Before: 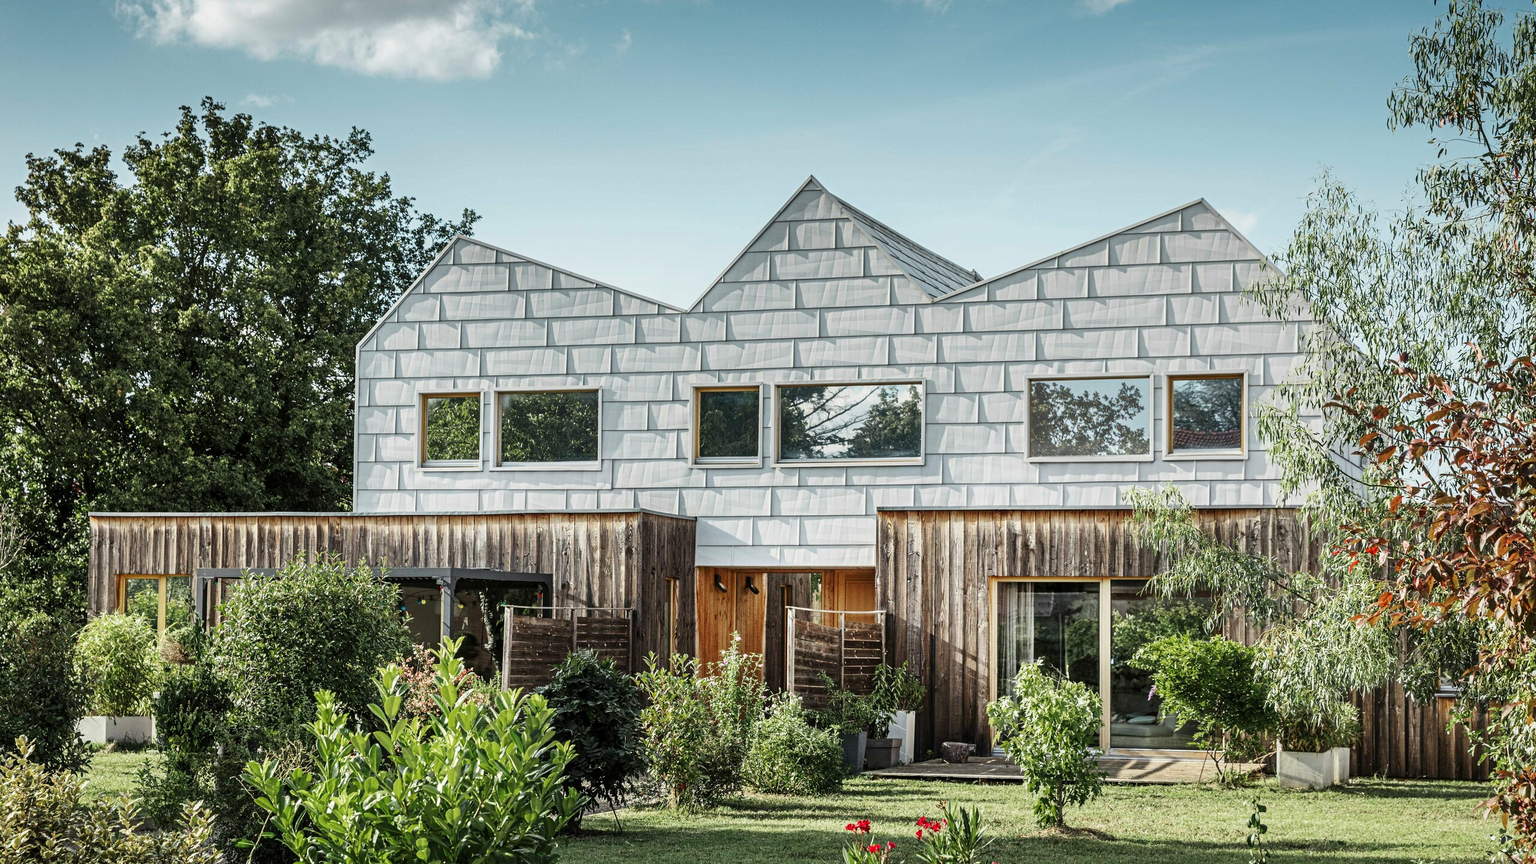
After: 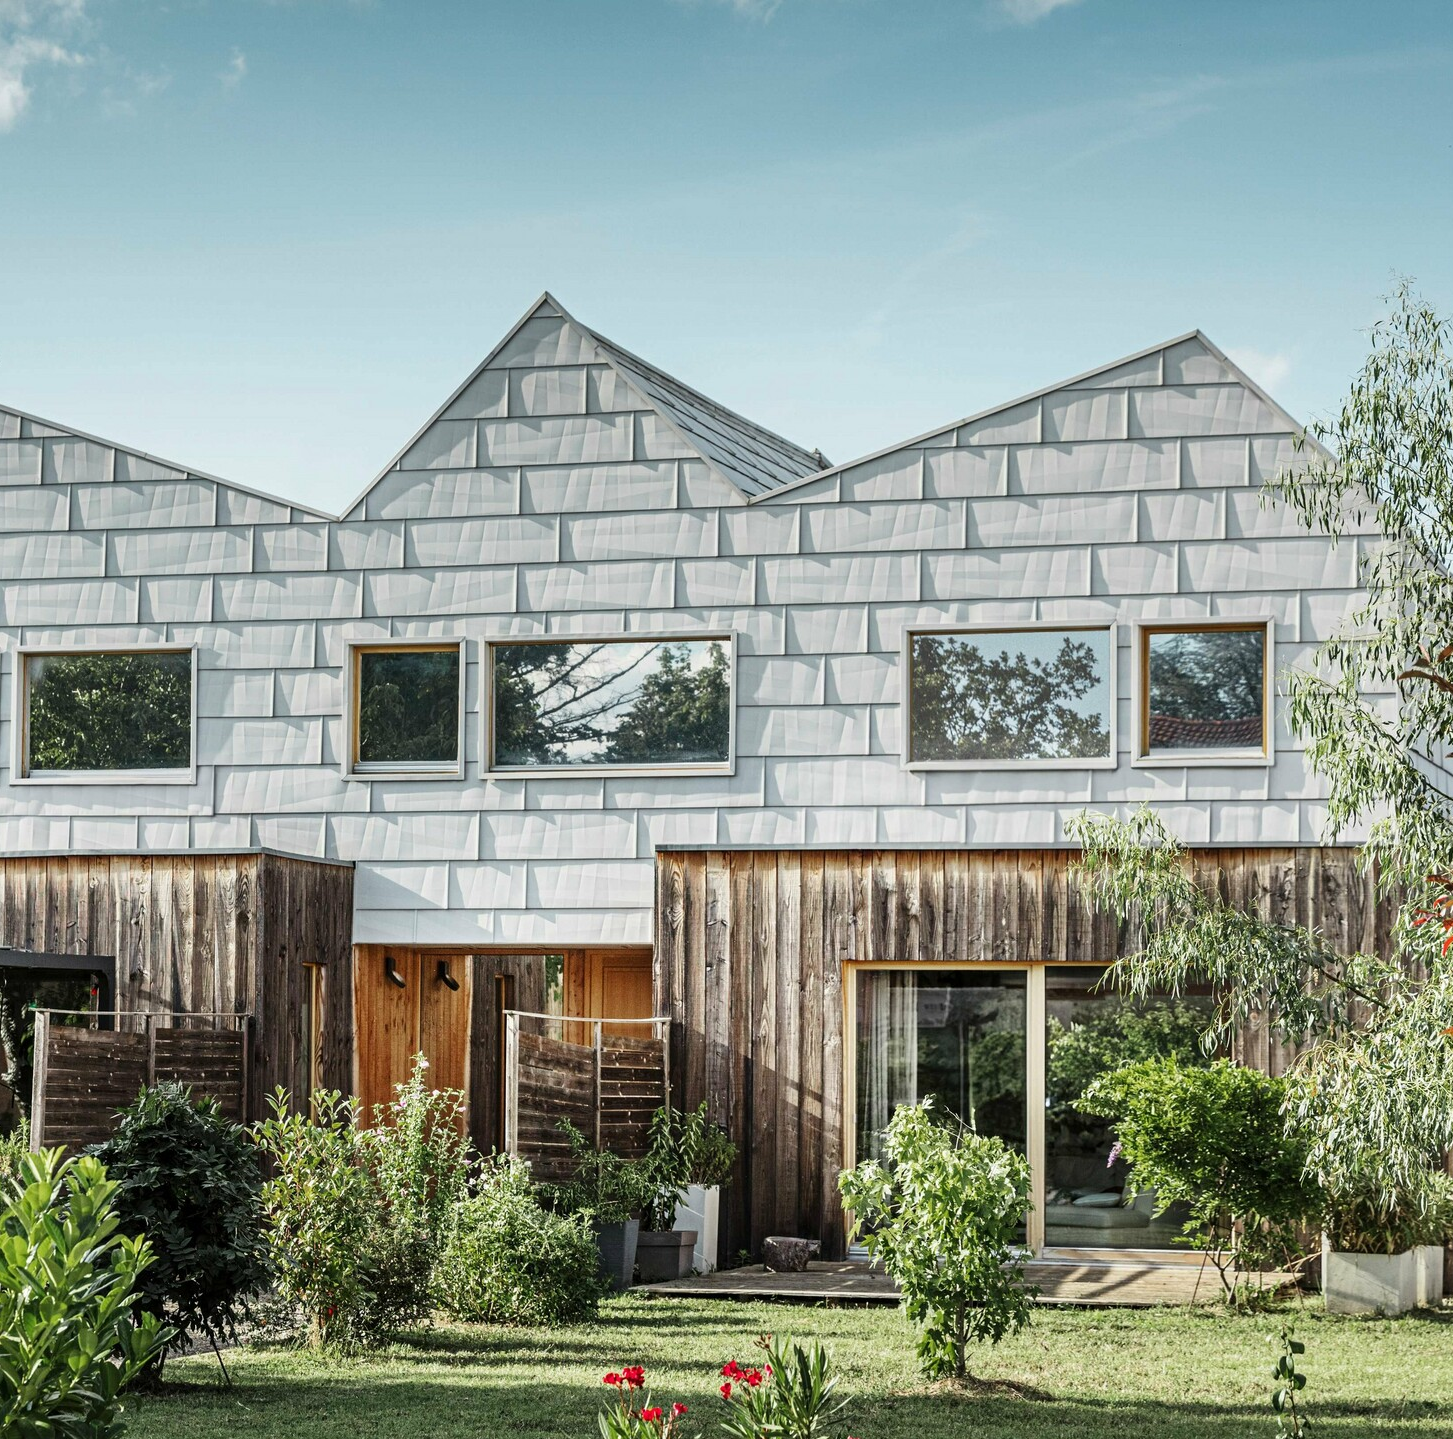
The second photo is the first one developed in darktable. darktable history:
crop: left 31.506%, top 0.006%, right 11.702%
